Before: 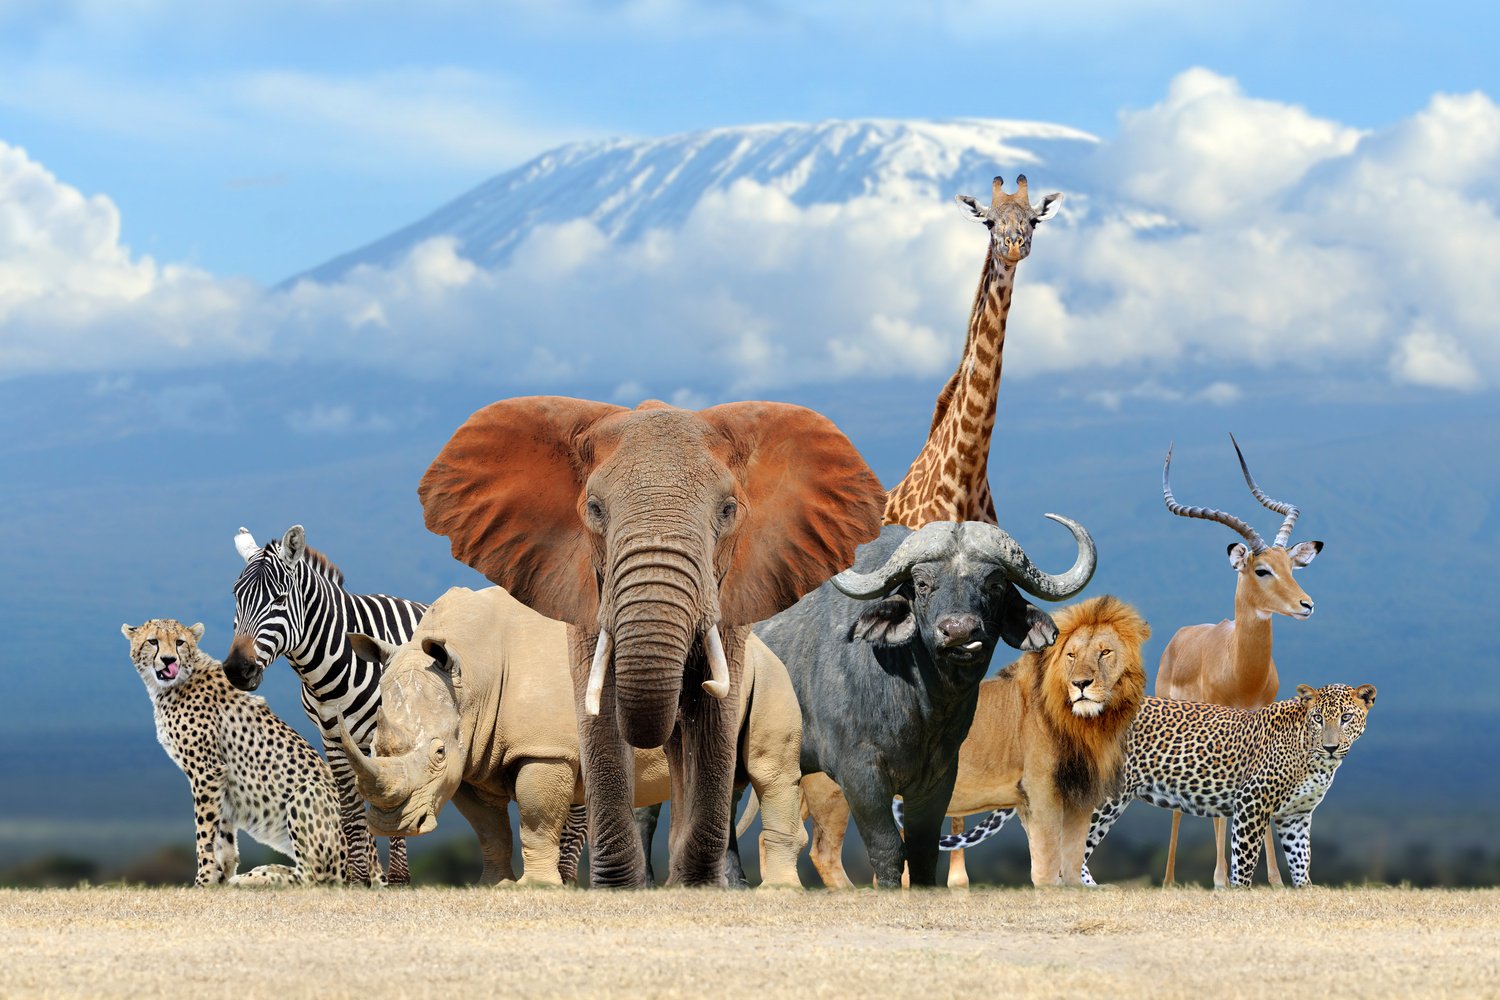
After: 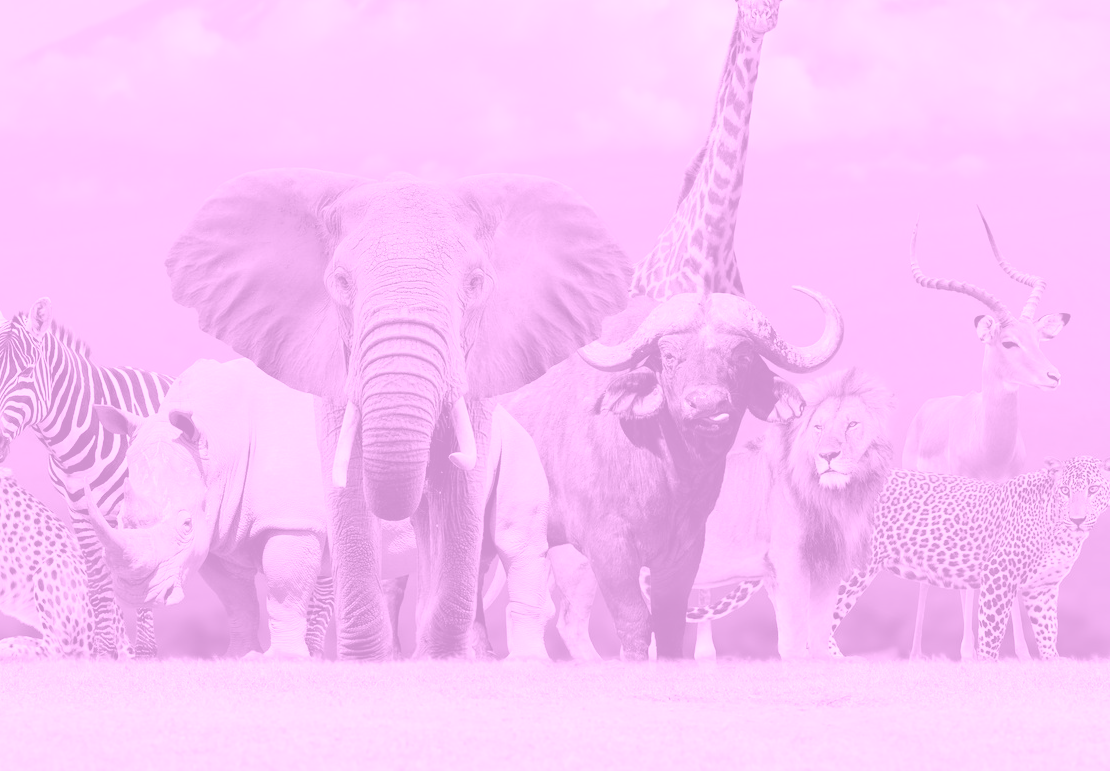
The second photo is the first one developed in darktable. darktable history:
crop: left 16.871%, top 22.857%, right 9.116%
colorize: hue 331.2°, saturation 75%, source mix 30.28%, lightness 70.52%, version 1
